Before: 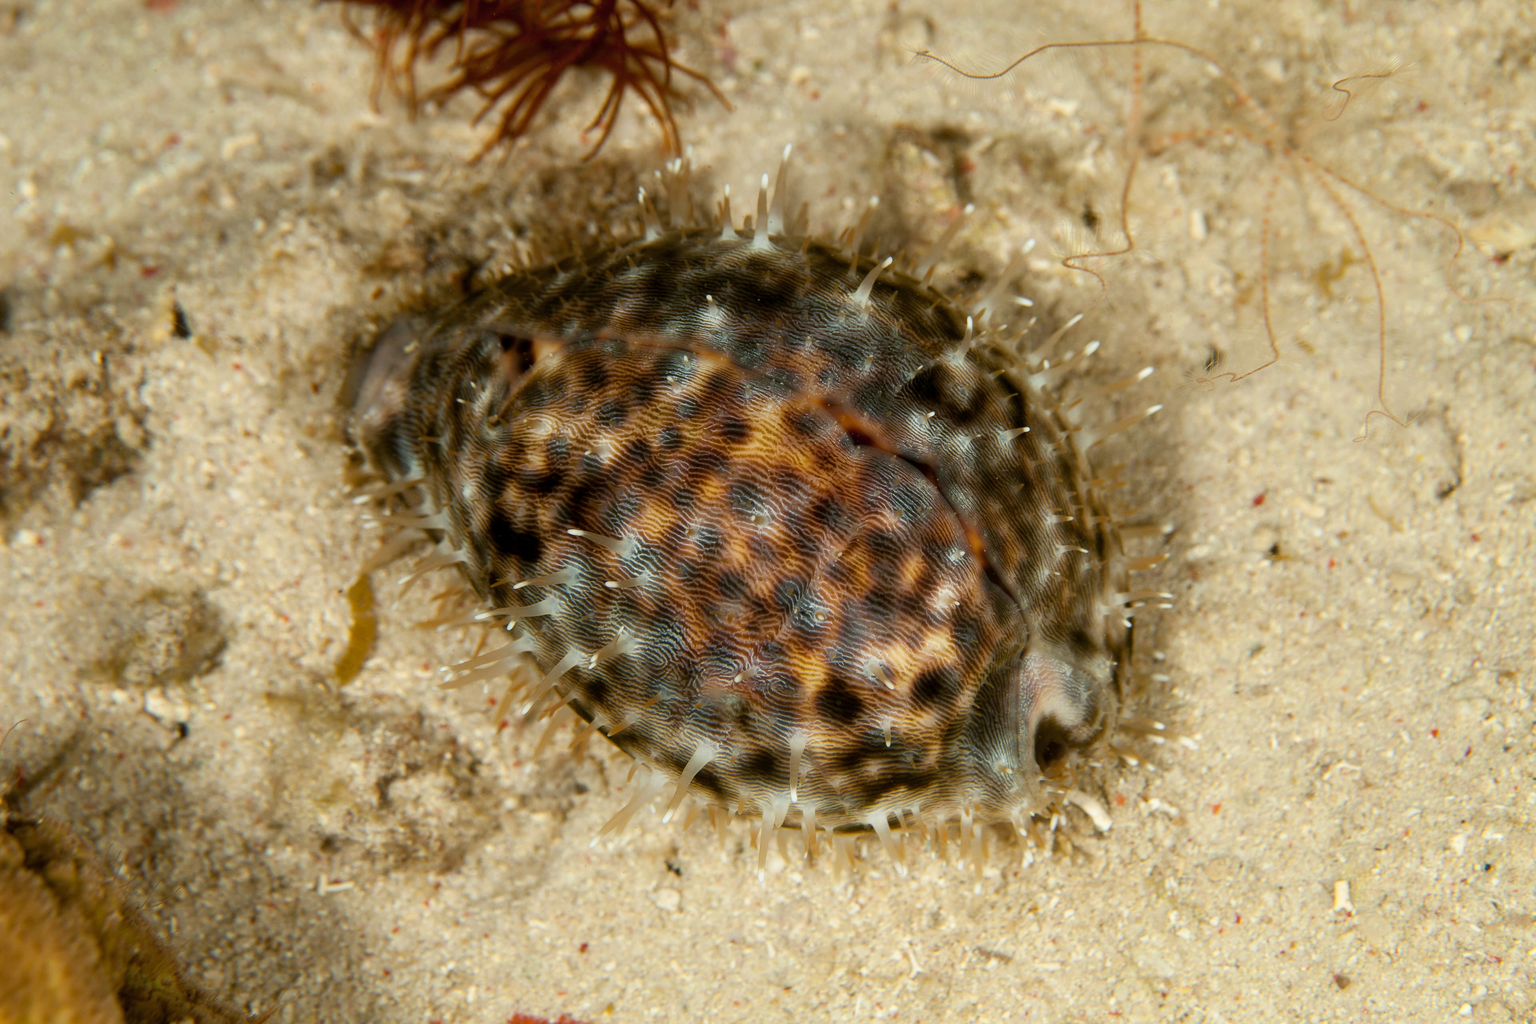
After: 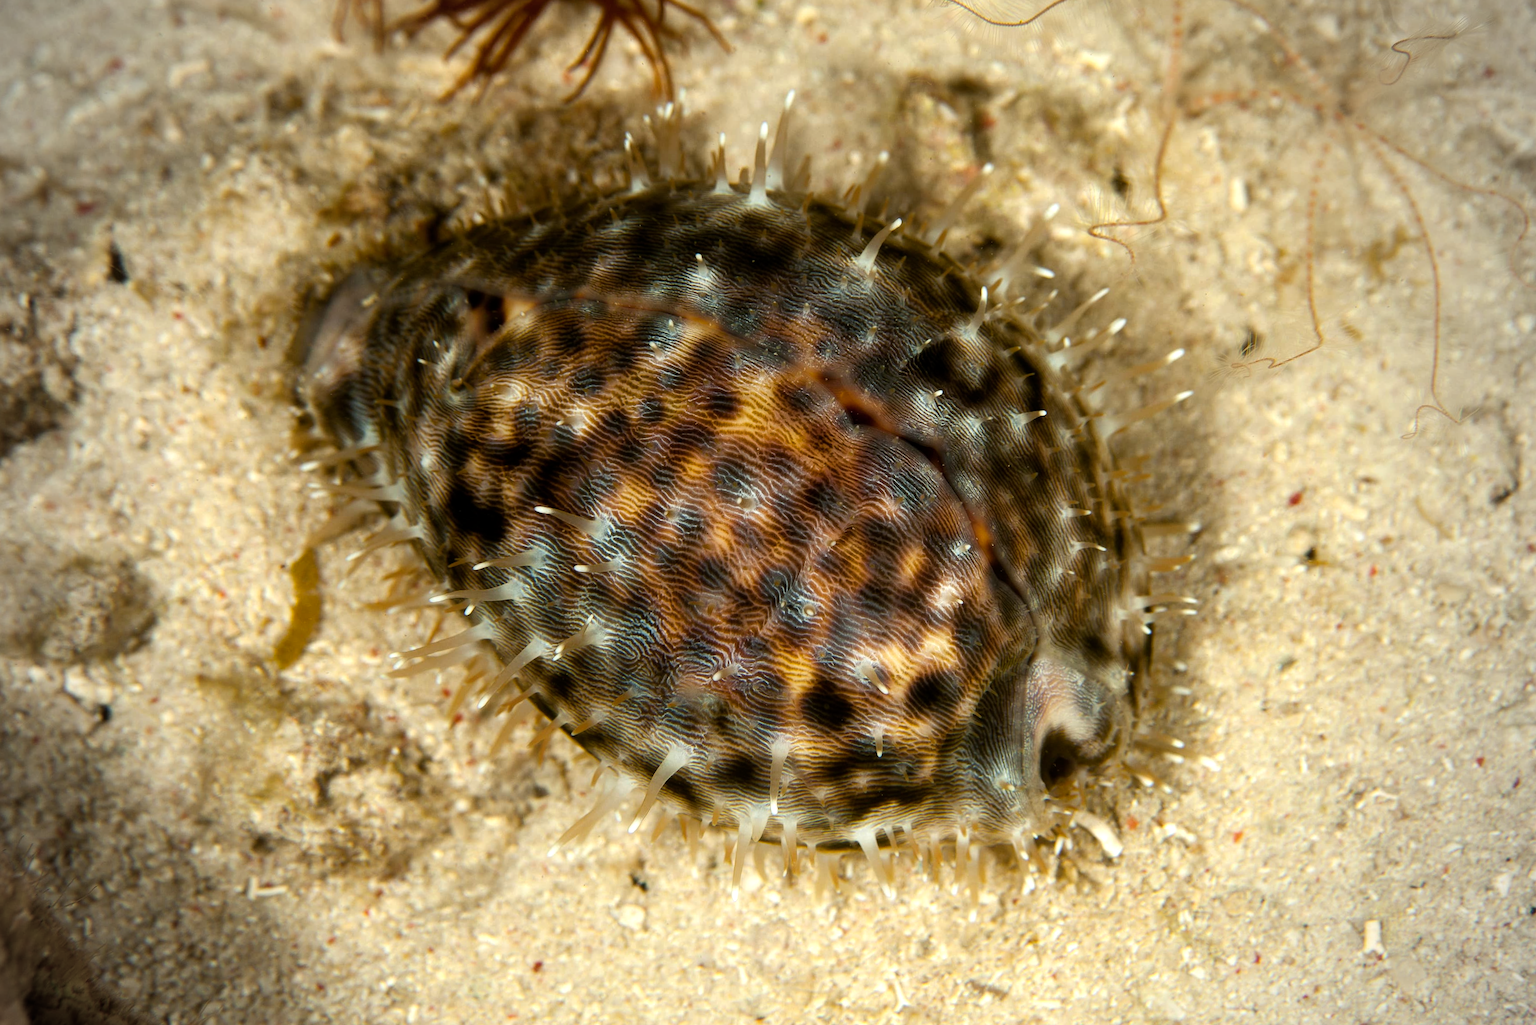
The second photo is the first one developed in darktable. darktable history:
vignetting: fall-off start 71.92%, unbound false
exposure: compensate highlight preservation false
color balance rgb: perceptual saturation grading › global saturation -0.362%, global vibrance 25.115%, contrast 19.985%
crop and rotate: angle -1.87°, left 3.093%, top 3.977%, right 1.513%, bottom 0.506%
